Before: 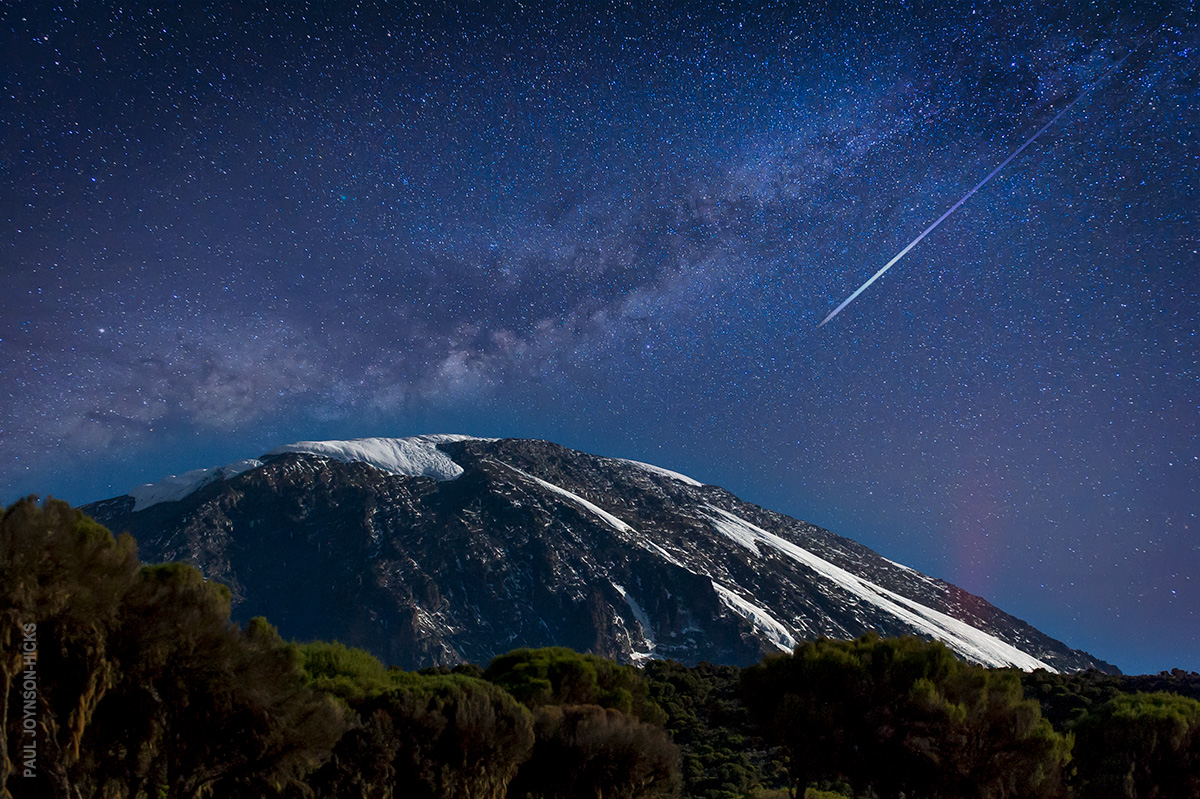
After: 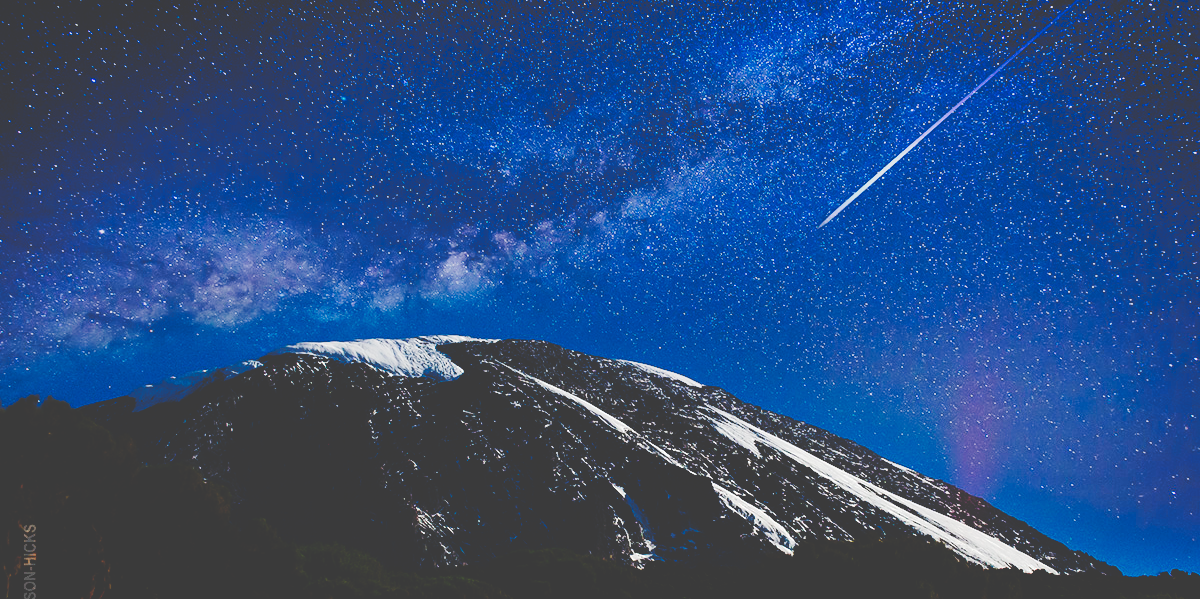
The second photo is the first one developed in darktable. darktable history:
crop and rotate: top 12.5%, bottom 12.5%
tone curve: curves: ch0 [(0, 0) (0.003, 0.231) (0.011, 0.231) (0.025, 0.231) (0.044, 0.231) (0.069, 0.231) (0.1, 0.234) (0.136, 0.239) (0.177, 0.243) (0.224, 0.247) (0.277, 0.265) (0.335, 0.311) (0.399, 0.389) (0.468, 0.507) (0.543, 0.634) (0.623, 0.74) (0.709, 0.83) (0.801, 0.889) (0.898, 0.93) (1, 1)], preserve colors none
base curve: curves: ch0 [(0, 0.024) (0.055, 0.065) (0.121, 0.166) (0.236, 0.319) (0.693, 0.726) (1, 1)], preserve colors none
